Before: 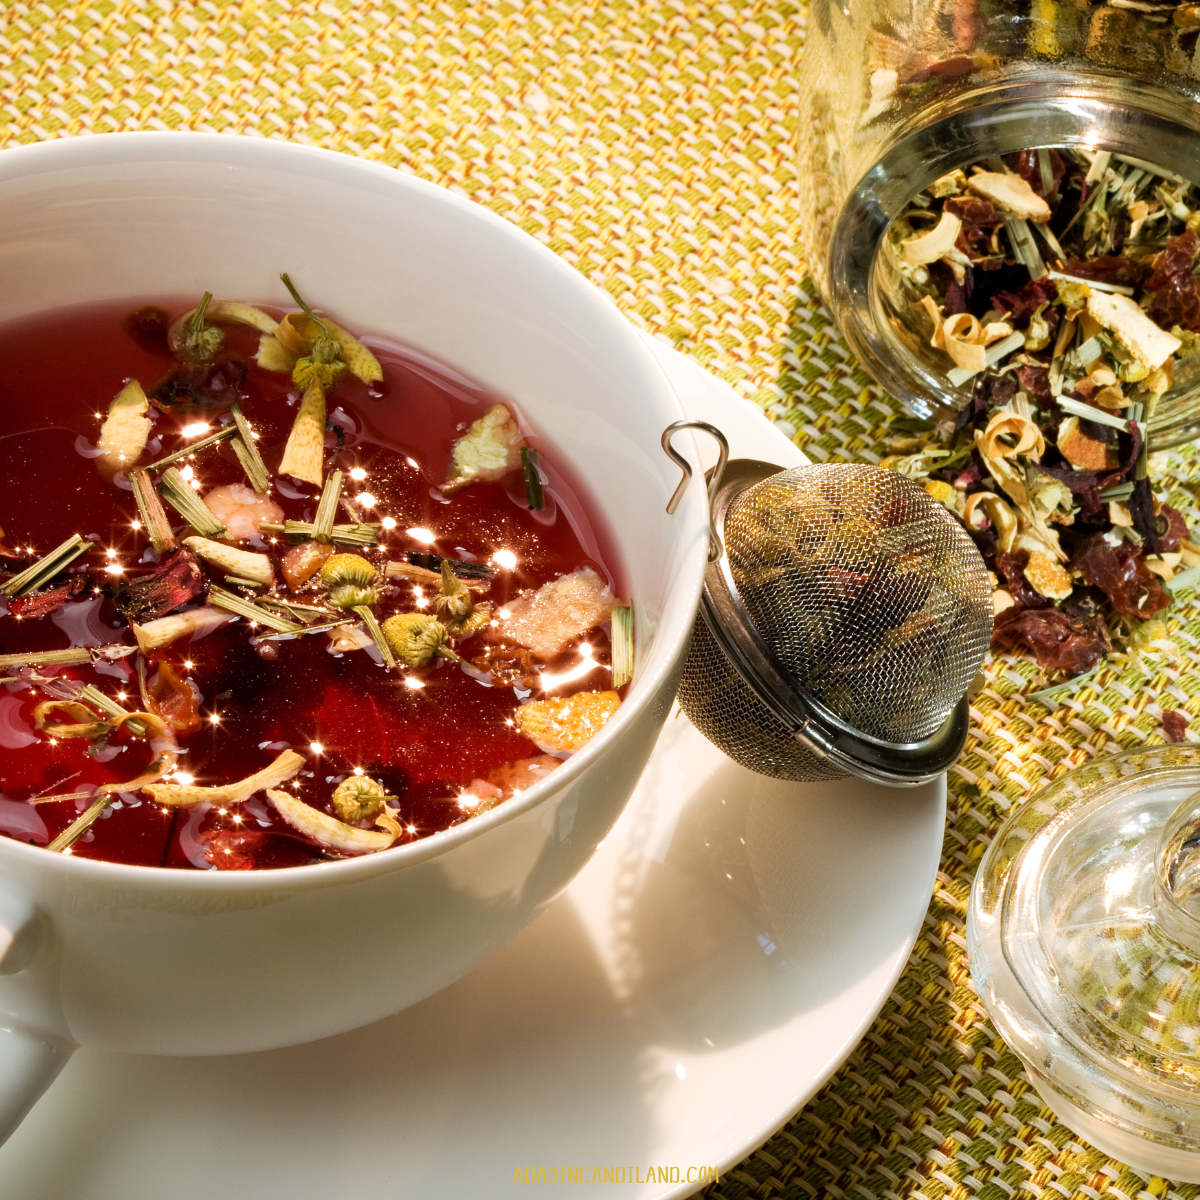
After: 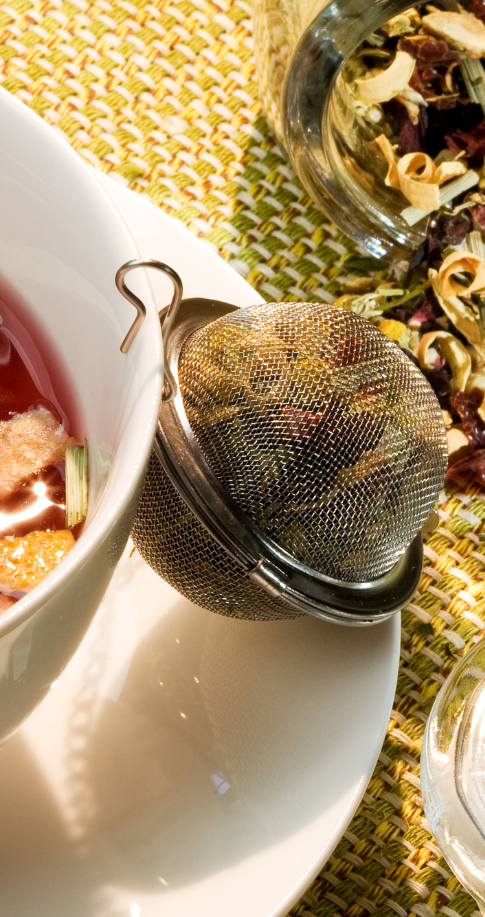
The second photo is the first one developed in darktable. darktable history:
crop: left 45.567%, top 13.487%, right 13.935%, bottom 10.006%
